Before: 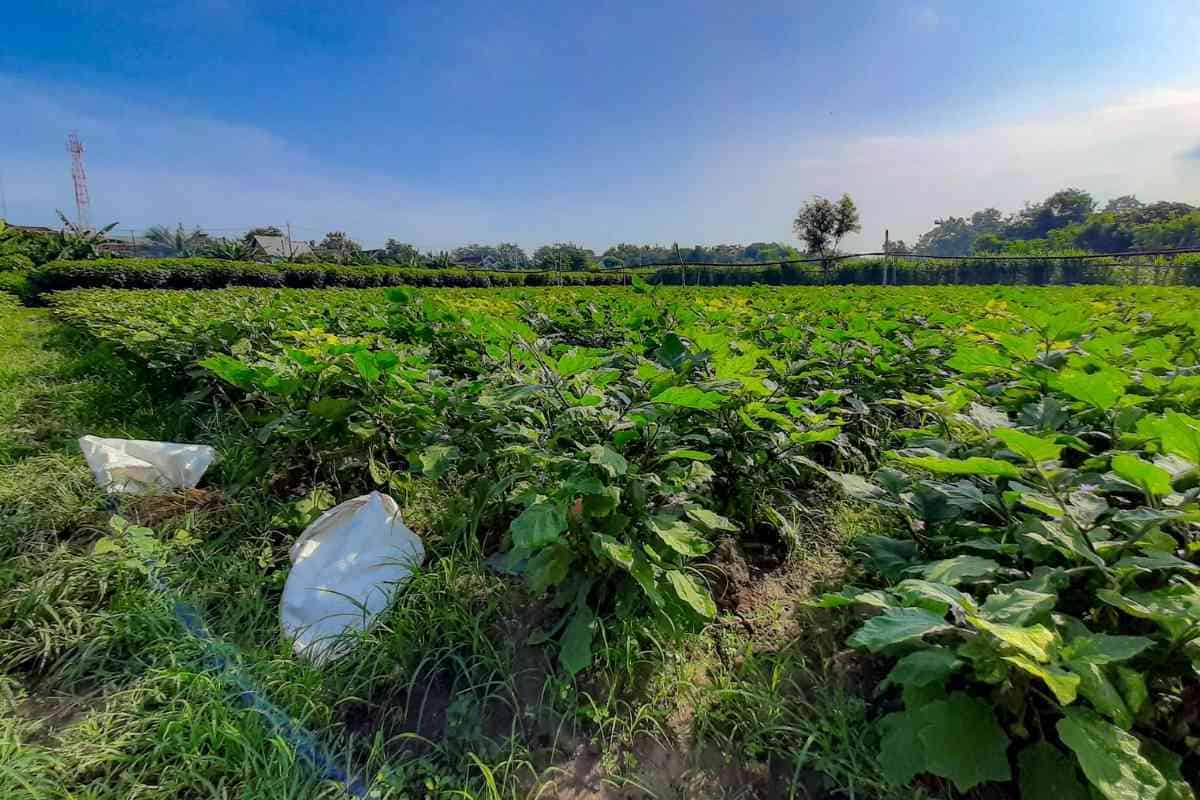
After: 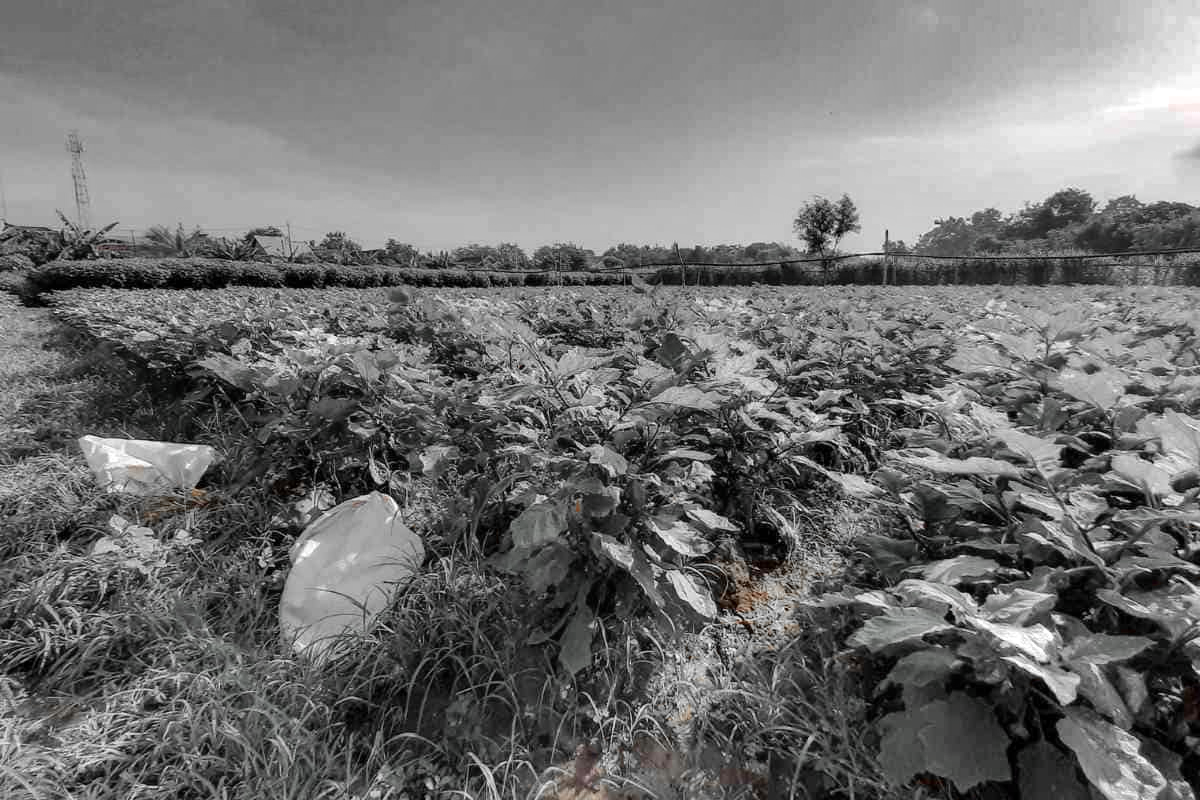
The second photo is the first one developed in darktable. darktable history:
exposure: exposure 0.201 EV, compensate exposure bias true, compensate highlight preservation false
color zones: curves: ch0 [(0, 0.497) (0.096, 0.361) (0.221, 0.538) (0.429, 0.5) (0.571, 0.5) (0.714, 0.5) (0.857, 0.5) (1, 0.497)]; ch1 [(0, 0.5) (0.143, 0.5) (0.257, -0.002) (0.429, 0.04) (0.571, -0.001) (0.714, -0.015) (0.857, 0.024) (1, 0.5)]
shadows and highlights: radius 119.46, shadows 42.11, highlights -62.08, soften with gaussian
